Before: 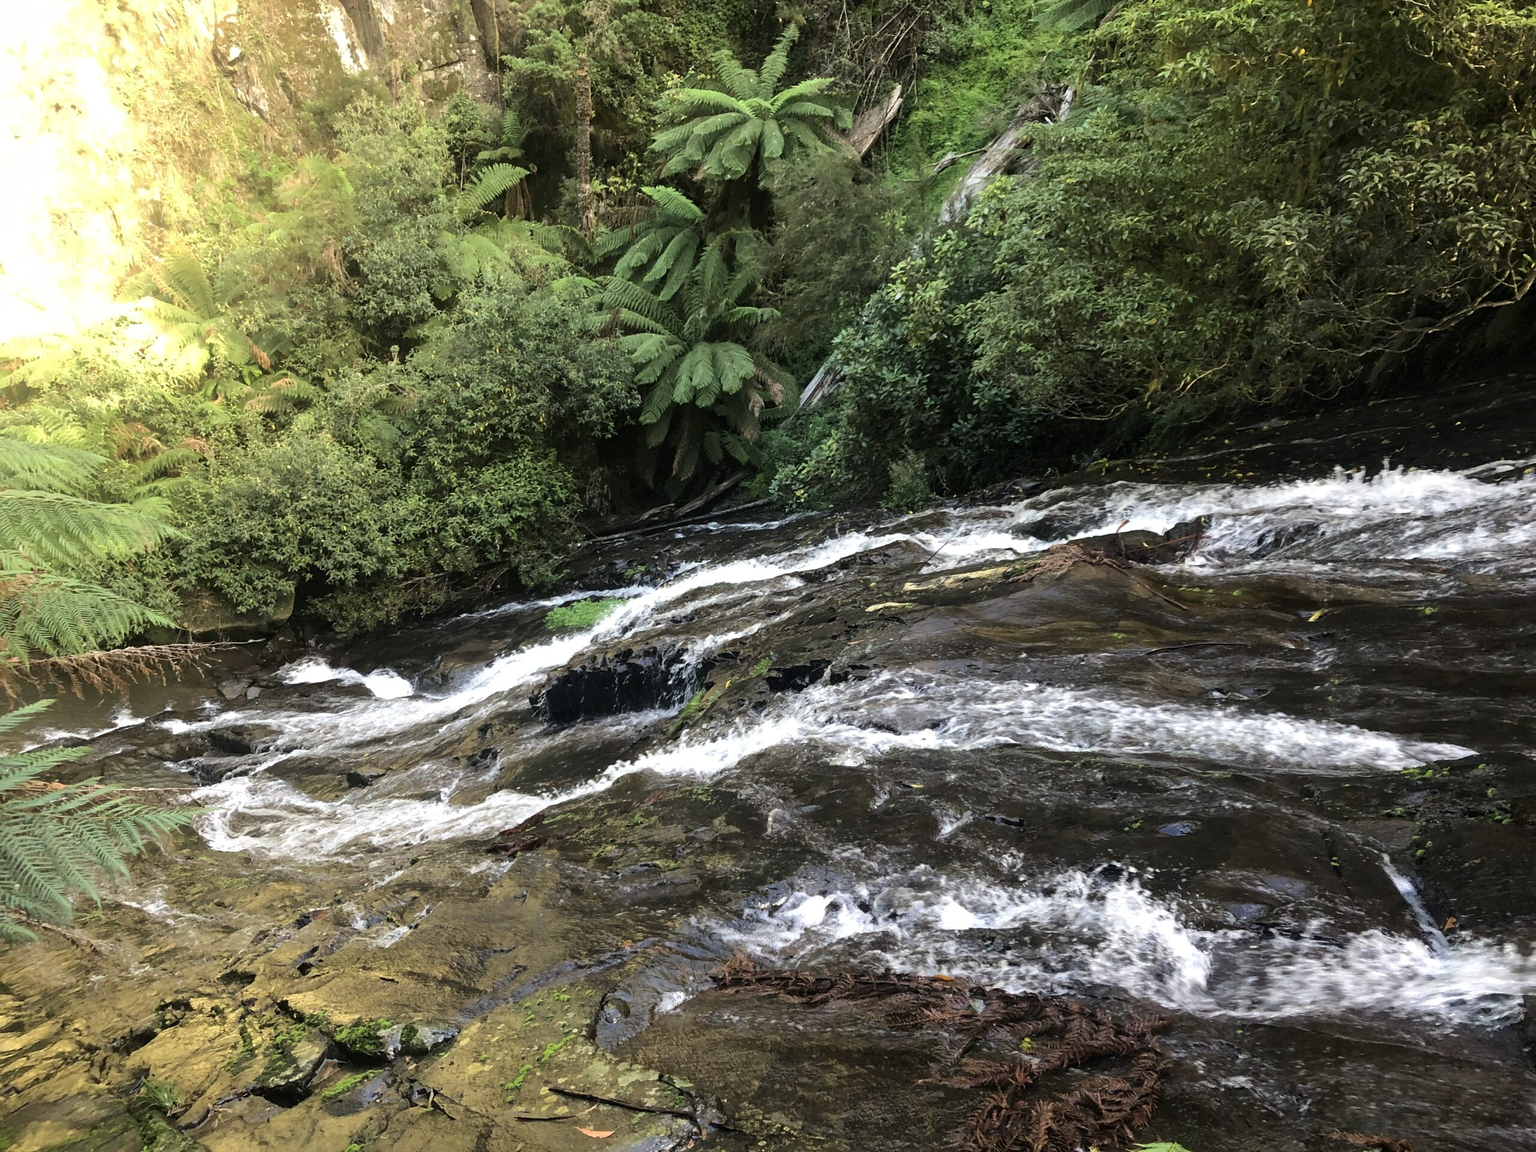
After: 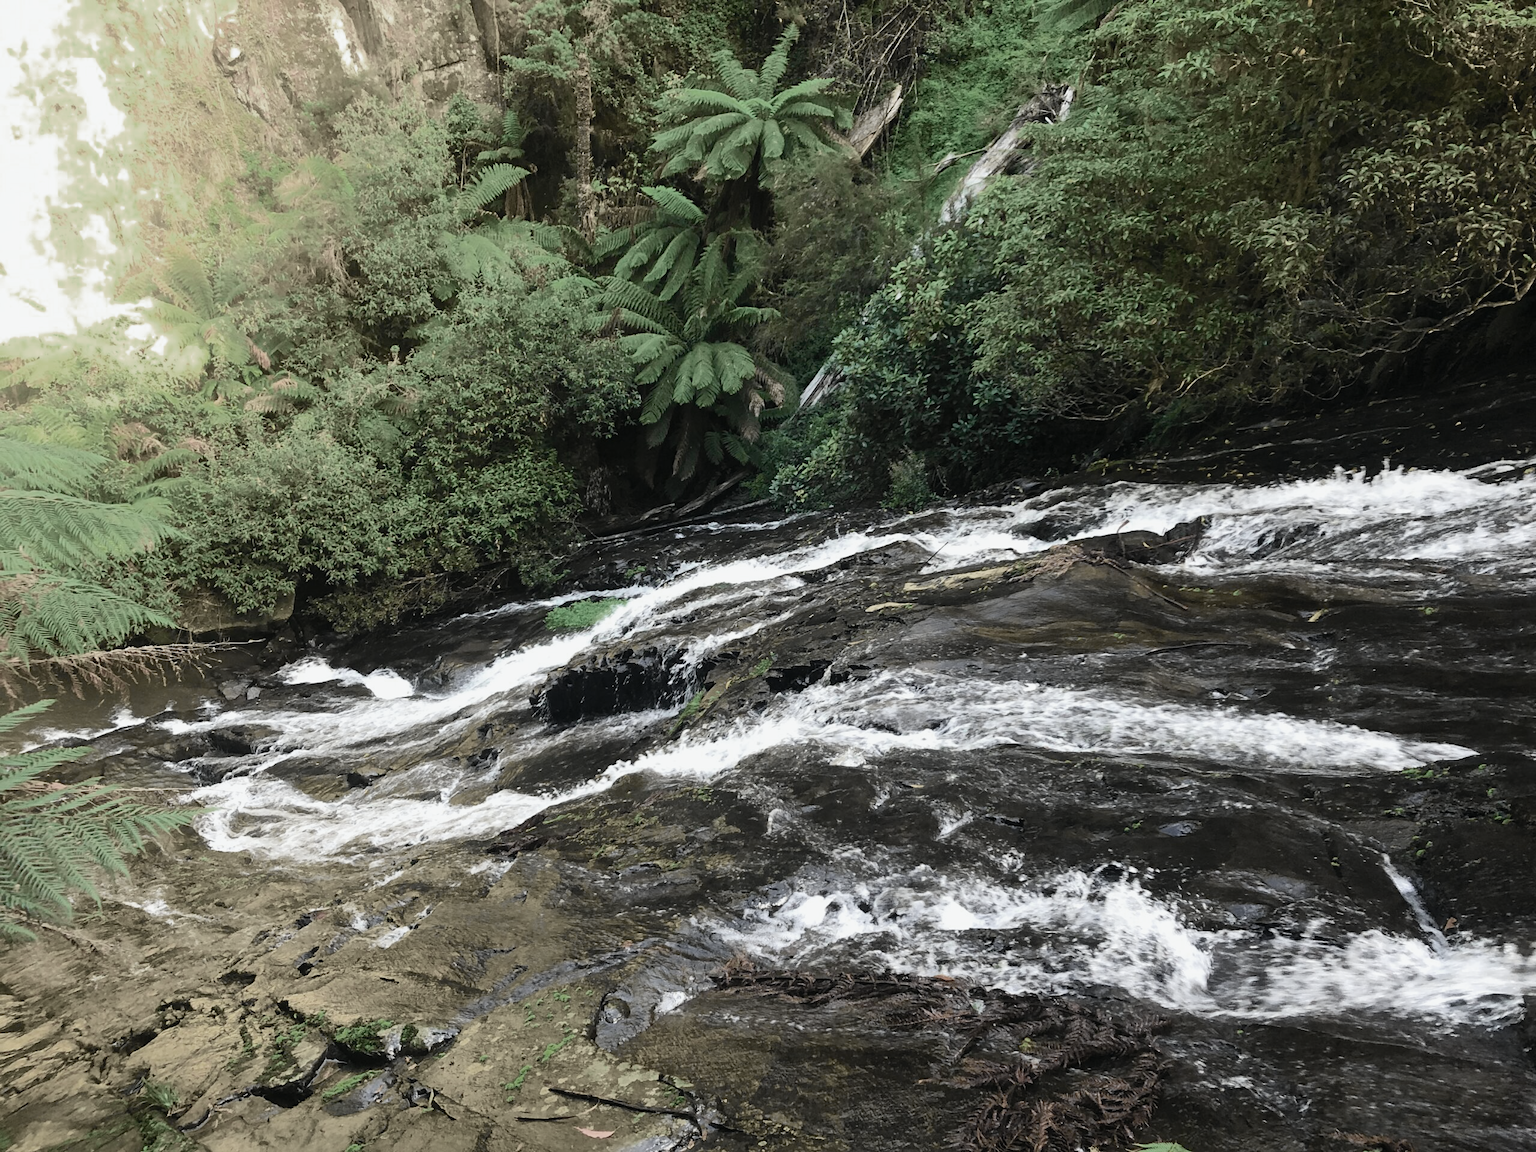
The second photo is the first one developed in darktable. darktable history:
tone curve: curves: ch0 [(0, 0.013) (0.104, 0.103) (0.258, 0.267) (0.448, 0.489) (0.709, 0.794) (0.895, 0.915) (0.994, 0.971)]; ch1 [(0, 0) (0.335, 0.298) (0.446, 0.416) (0.488, 0.488) (0.515, 0.504) (0.581, 0.615) (0.635, 0.661) (1, 1)]; ch2 [(0, 0) (0.314, 0.306) (0.436, 0.447) (0.502, 0.5) (0.538, 0.541) (0.568, 0.603) (0.641, 0.635) (0.717, 0.701) (1, 1)], color space Lab, independent channels, preserve colors none
color zones: curves: ch0 [(0, 0.487) (0.241, 0.395) (0.434, 0.373) (0.658, 0.412) (0.838, 0.487)]; ch1 [(0, 0) (0.053, 0.053) (0.211, 0.202) (0.579, 0.259) (0.781, 0.241)]
